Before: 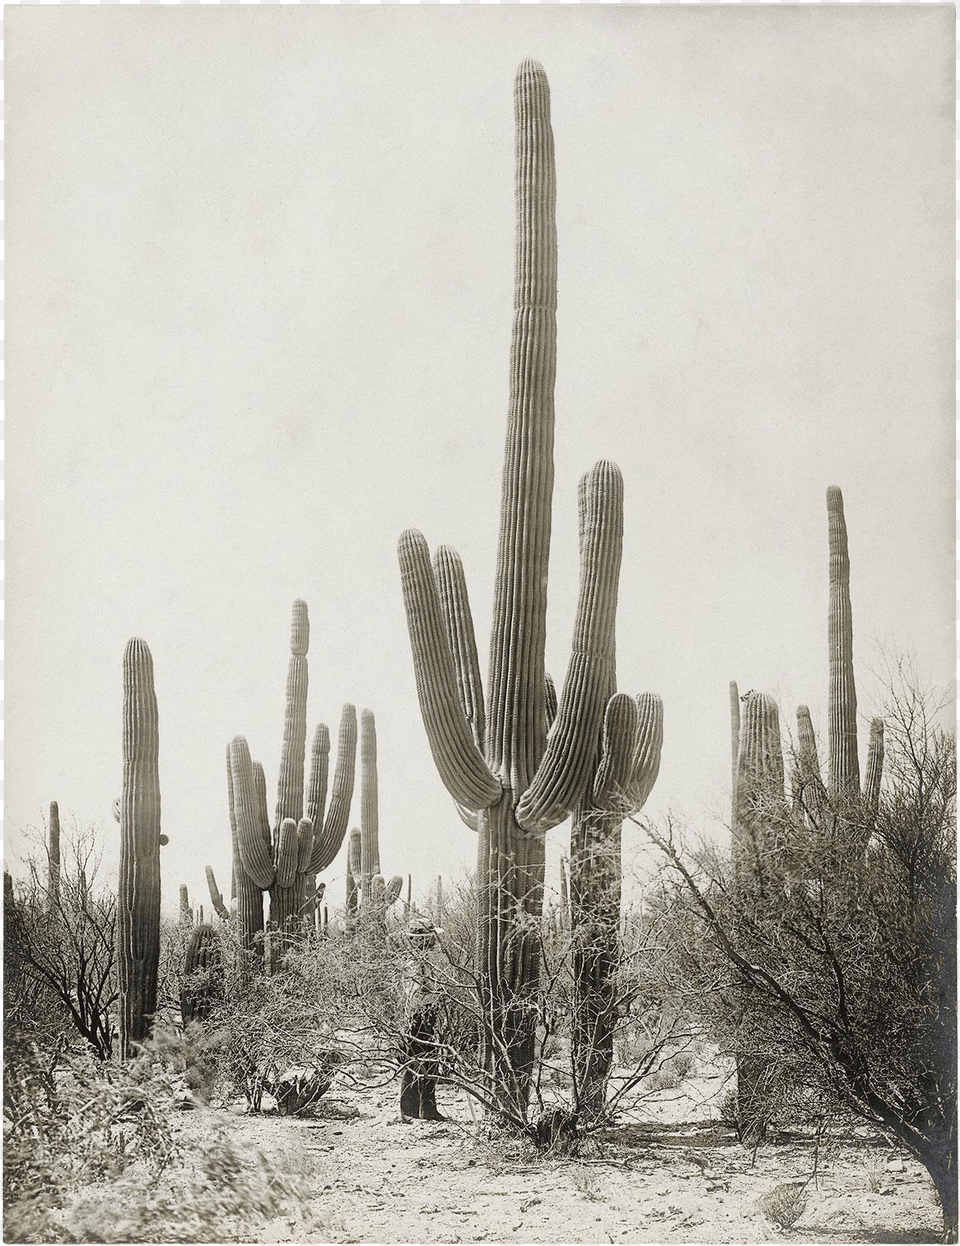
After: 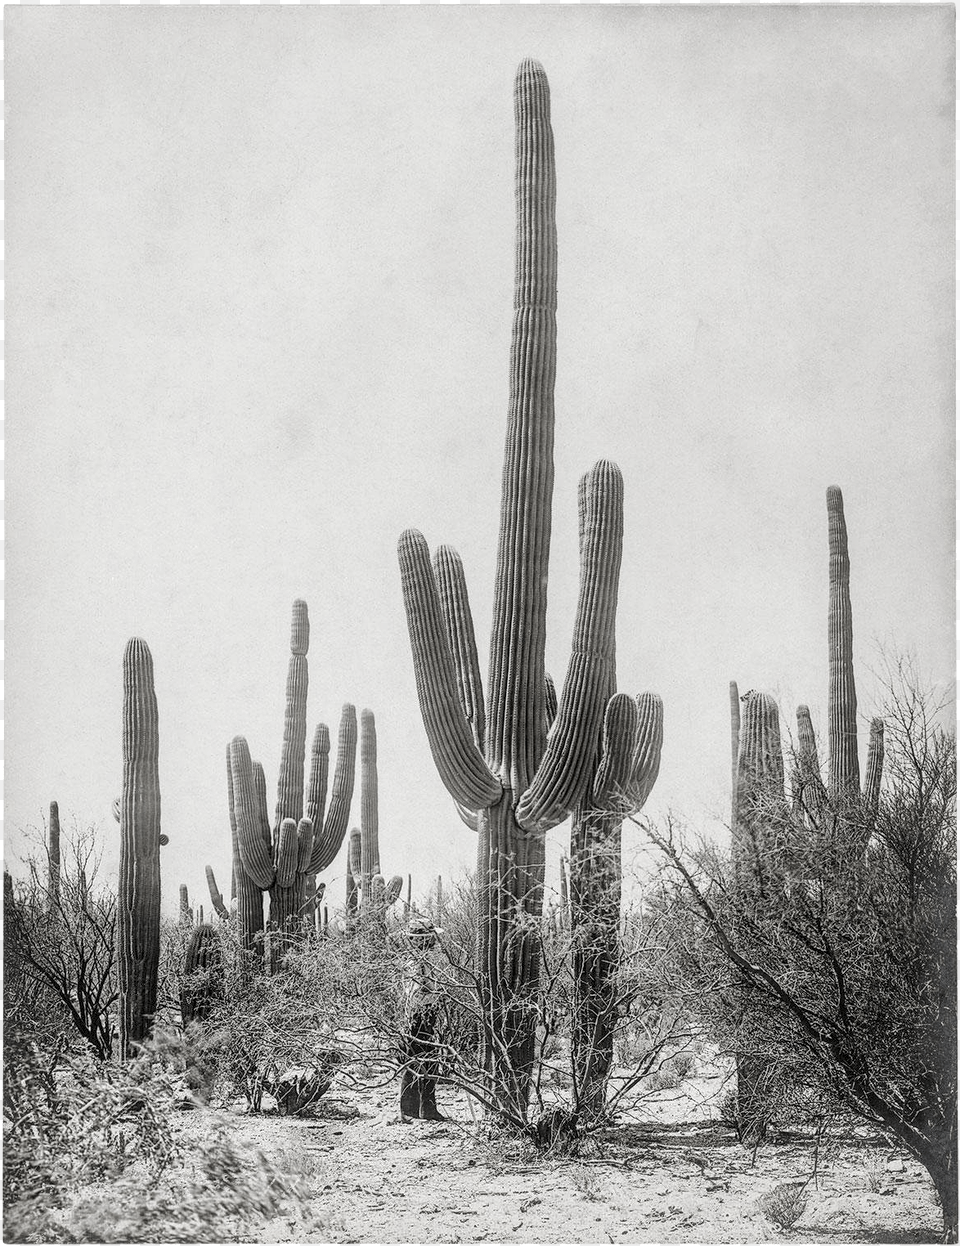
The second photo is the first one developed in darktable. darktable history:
local contrast: highlights 42%, shadows 62%, detail 136%, midtone range 0.507
color correction: highlights b* -0.006, saturation 0.232
